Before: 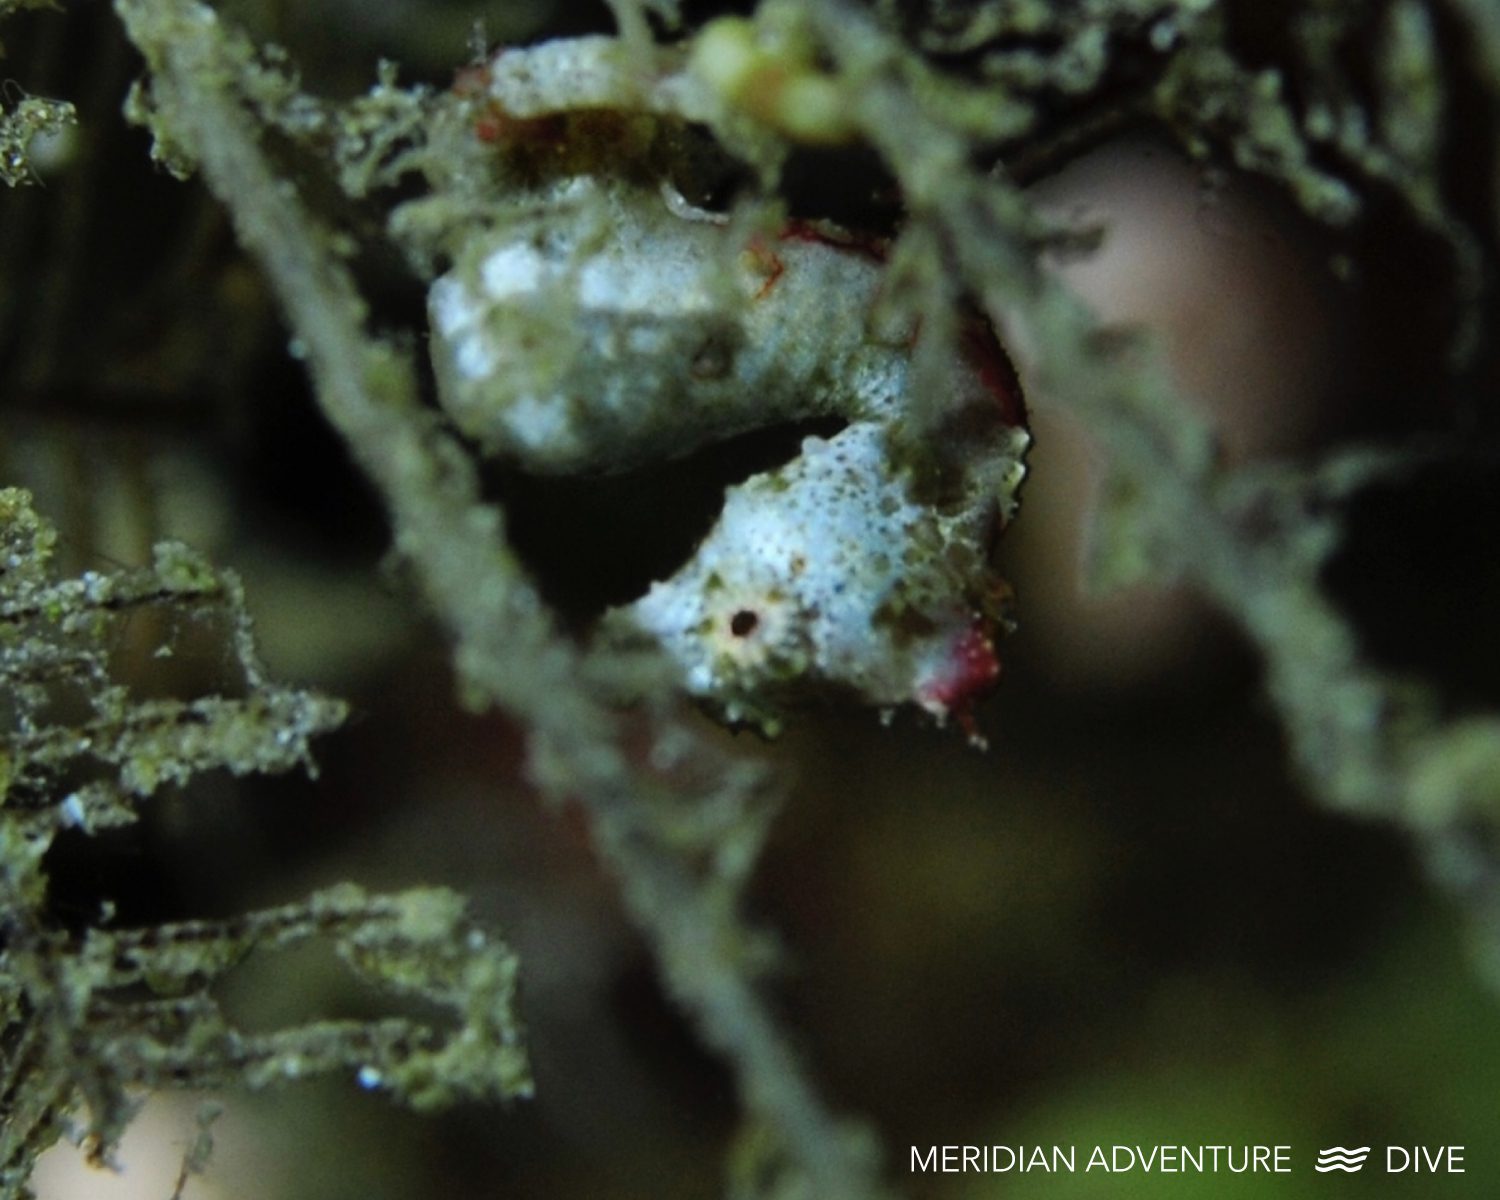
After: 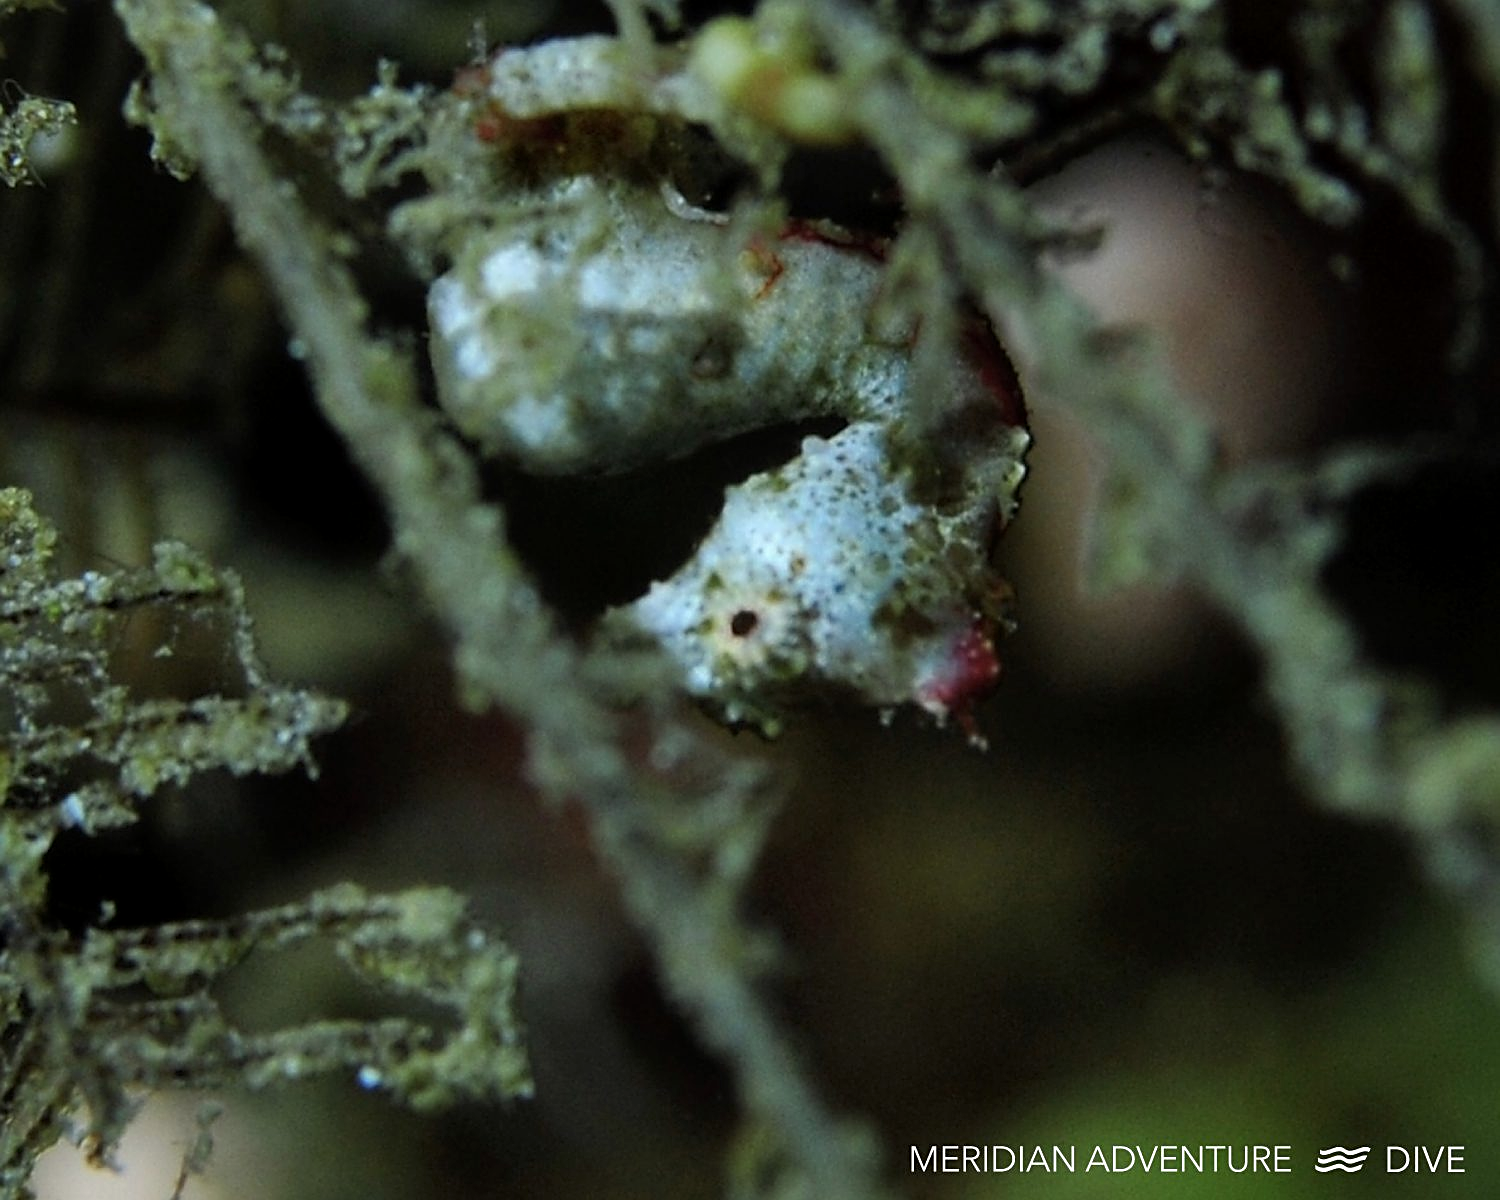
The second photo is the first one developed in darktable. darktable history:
local contrast: highlights 107%, shadows 100%, detail 119%, midtone range 0.2
sharpen: on, module defaults
exposure: exposure -0.155 EV, compensate exposure bias true, compensate highlight preservation false
